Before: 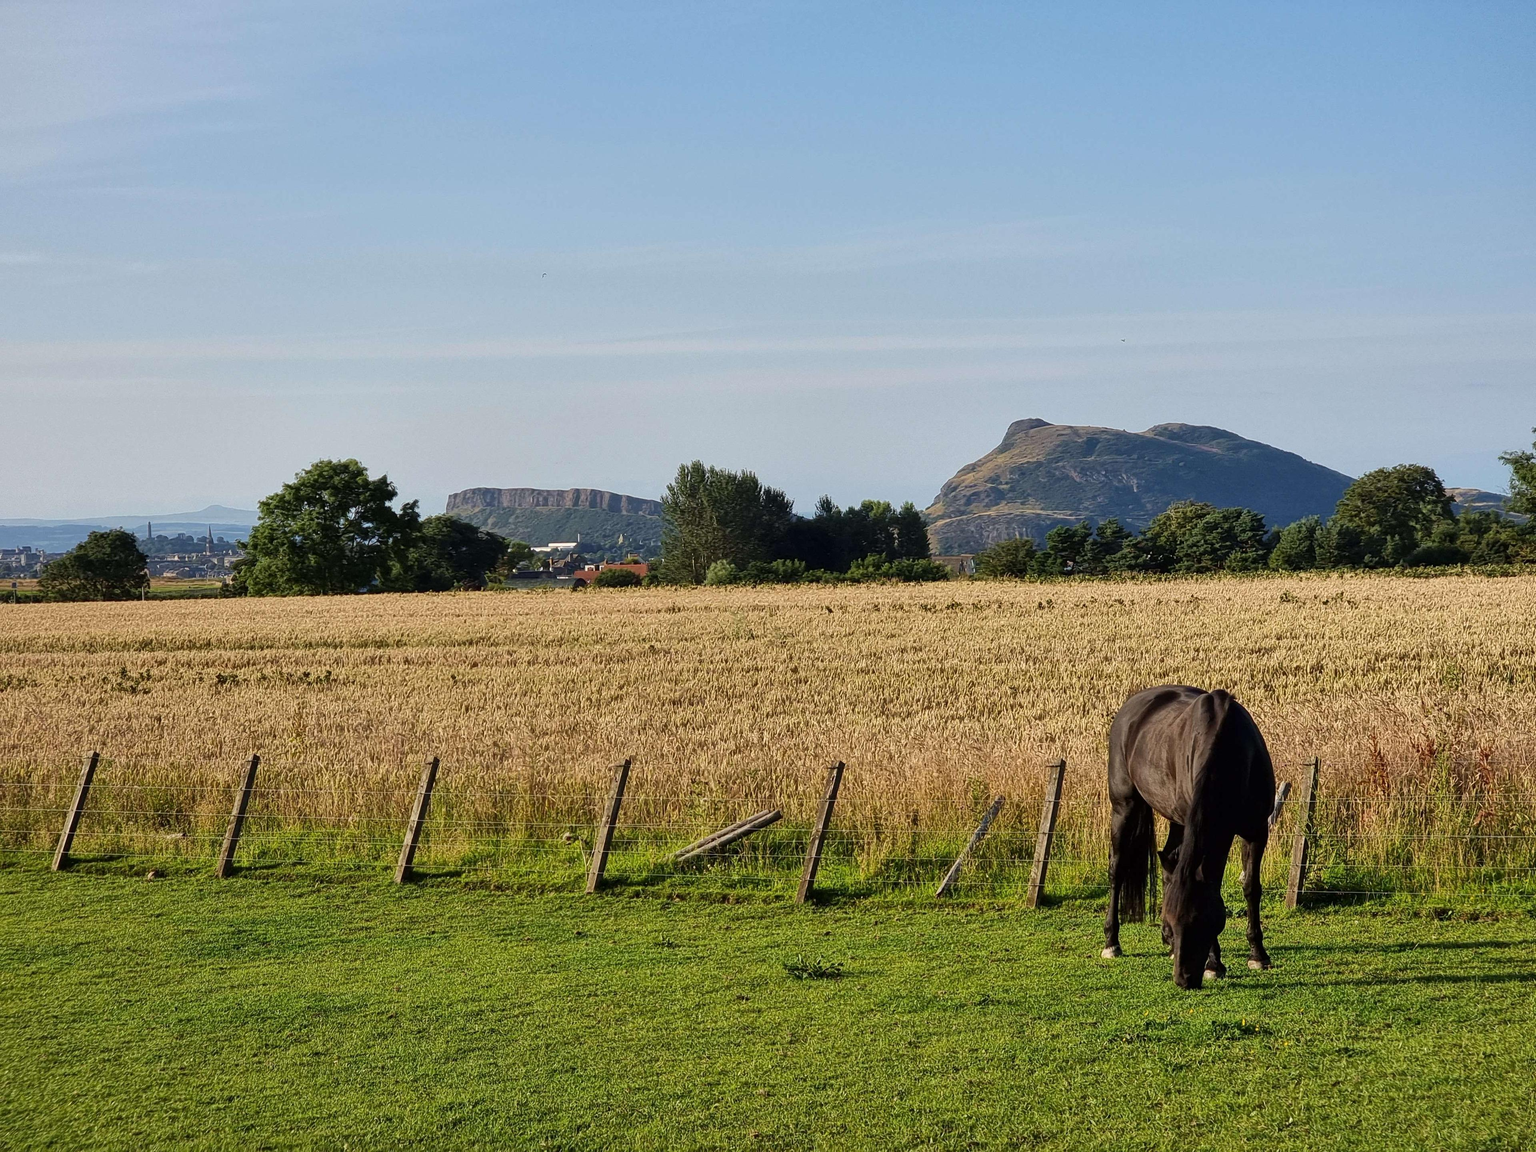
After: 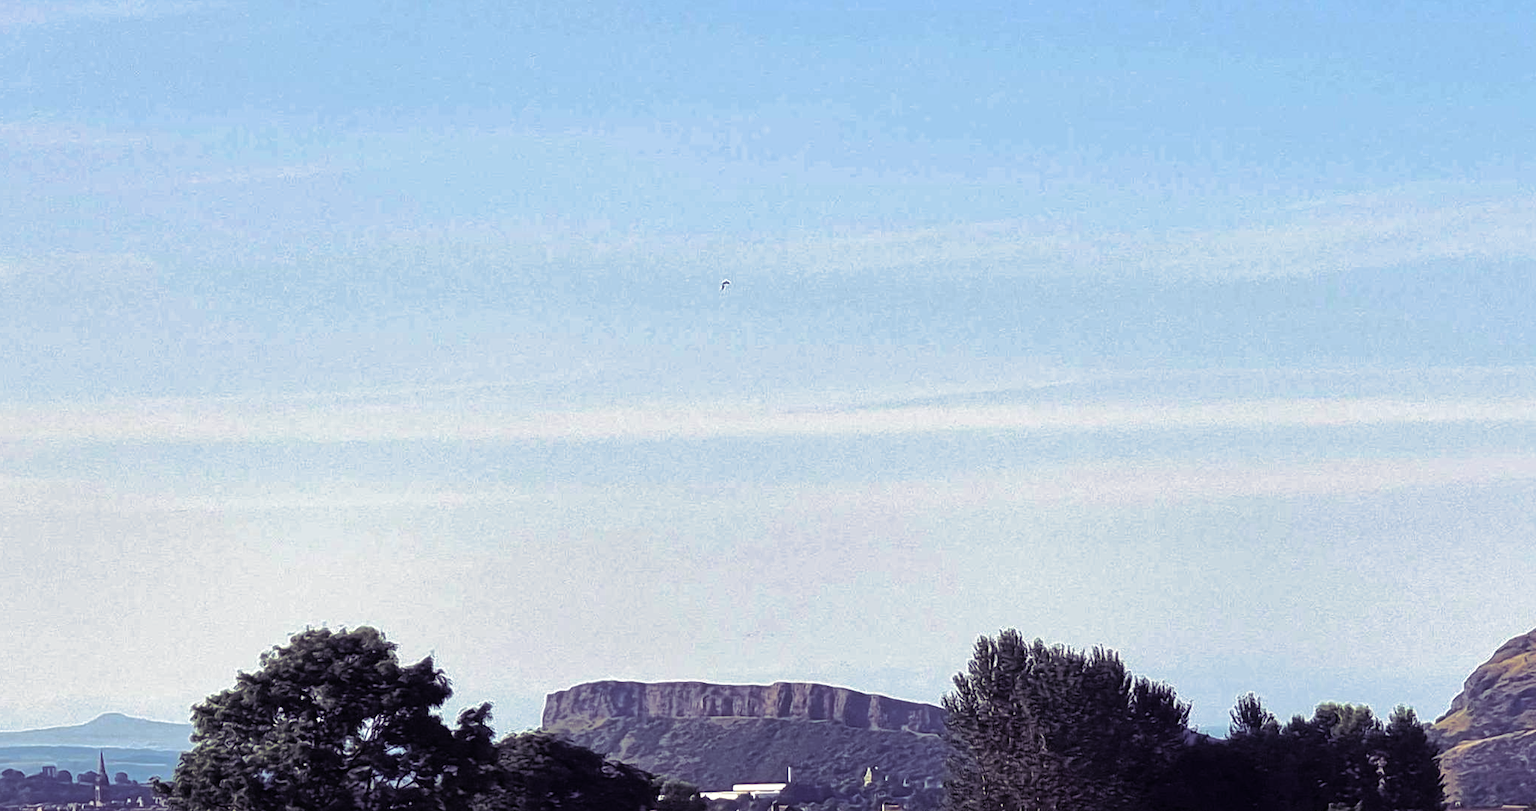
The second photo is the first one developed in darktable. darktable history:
shadows and highlights: on, module defaults
split-toning: shadows › hue 255.6°, shadows › saturation 0.66, highlights › hue 43.2°, highlights › saturation 0.68, balance -50.1
tone equalizer: -8 EV -0.75 EV, -7 EV -0.7 EV, -6 EV -0.6 EV, -5 EV -0.4 EV, -3 EV 0.4 EV, -2 EV 0.6 EV, -1 EV 0.7 EV, +0 EV 0.75 EV, edges refinement/feathering 500, mask exposure compensation -1.57 EV, preserve details no
crop: left 10.121%, top 10.631%, right 36.218%, bottom 51.526%
